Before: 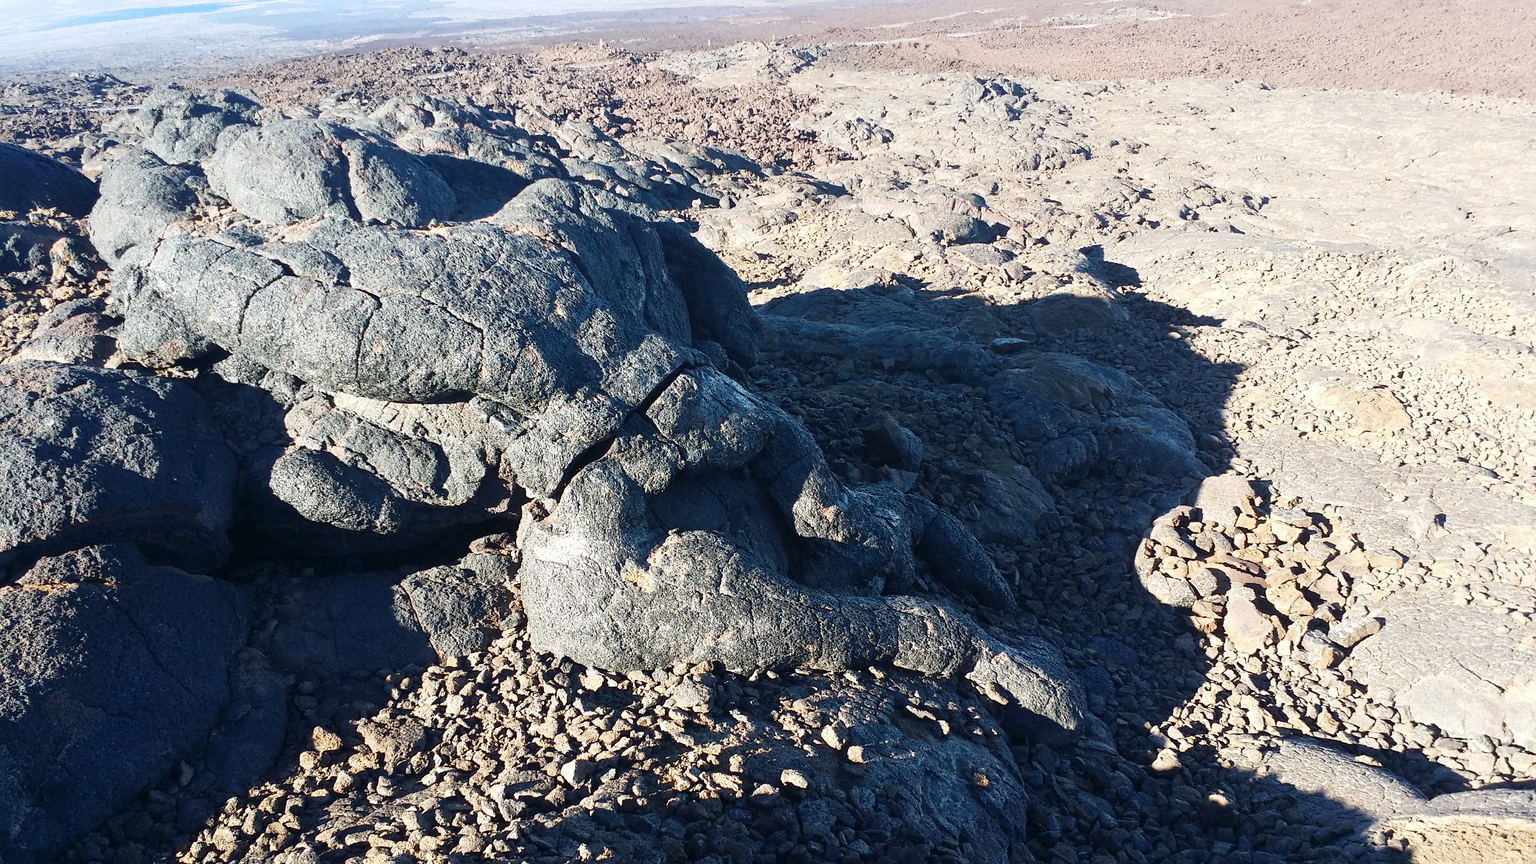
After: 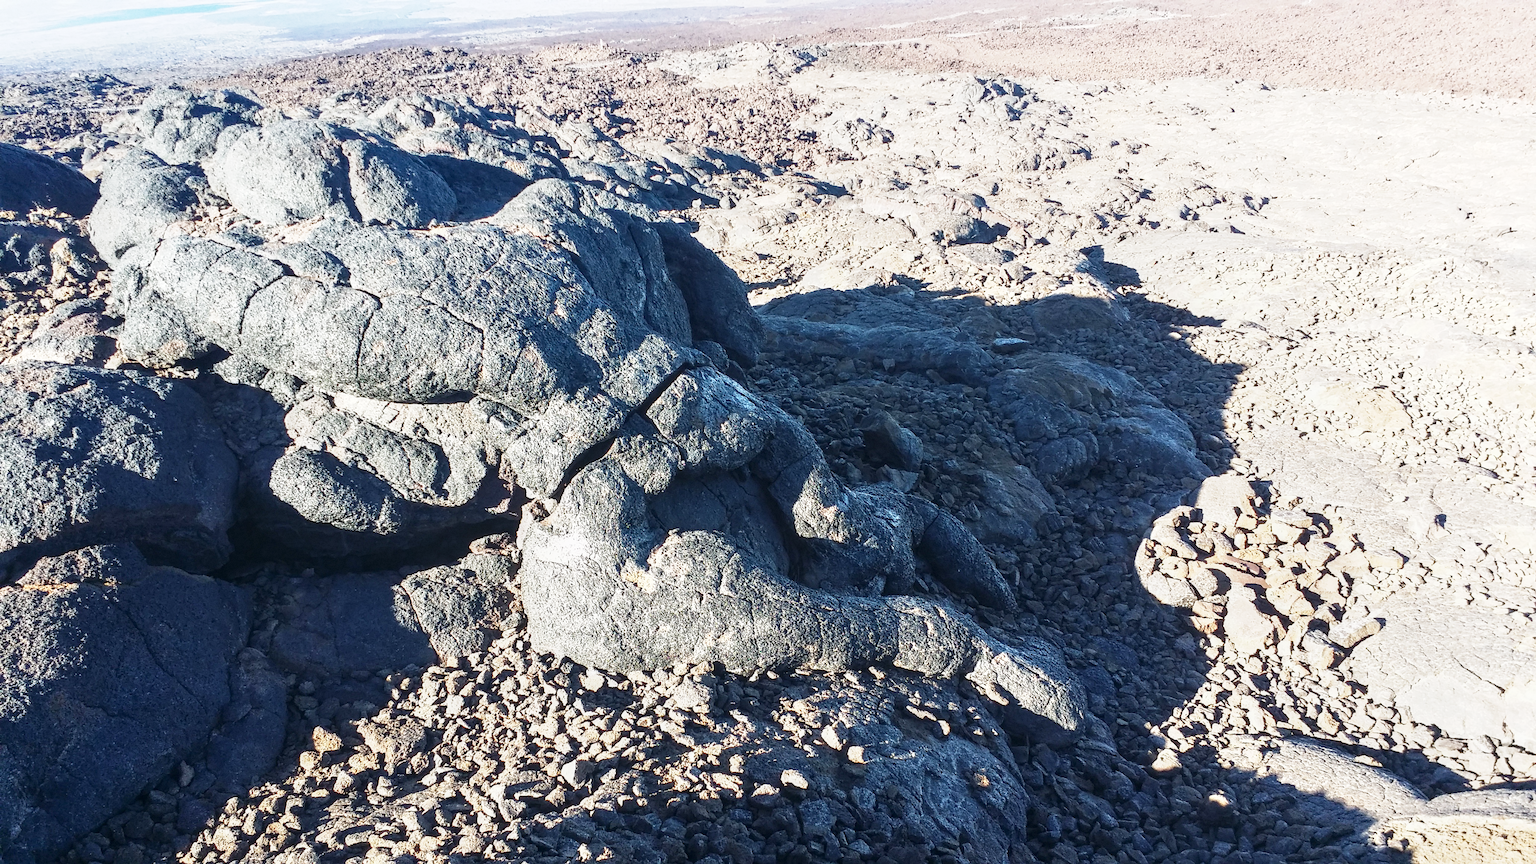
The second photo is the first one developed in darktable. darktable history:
base curve: curves: ch0 [(0, 0) (0.579, 0.807) (1, 1)], preserve colors none
local contrast: detail 130%
